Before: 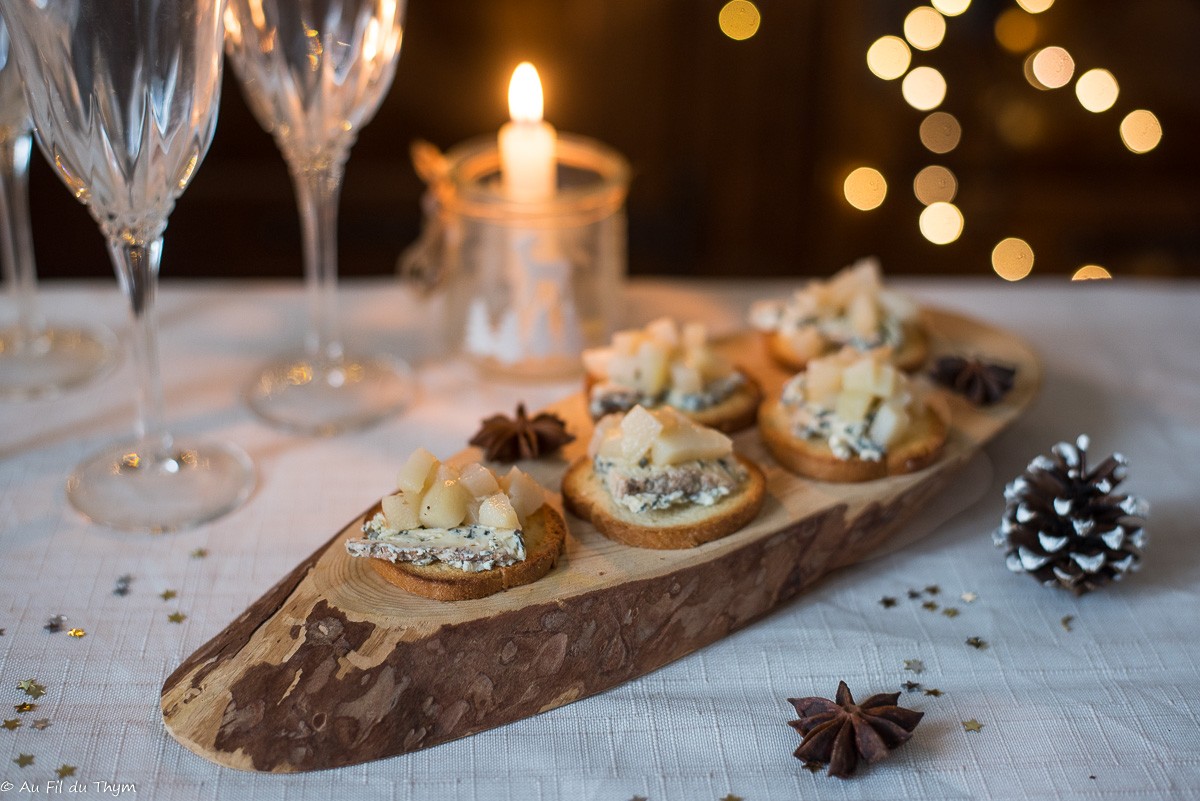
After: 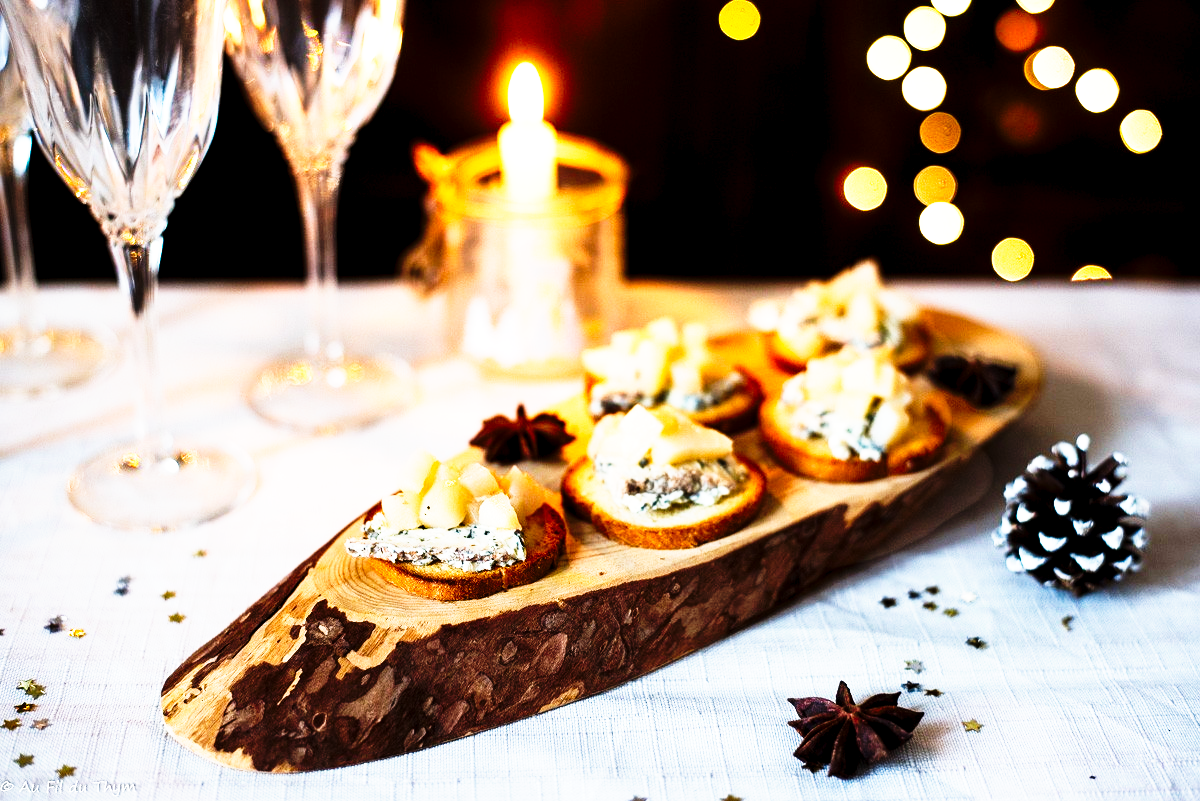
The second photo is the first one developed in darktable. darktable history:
tone curve: curves: ch0 [(0, 0) (0.003, 0.005) (0.011, 0.008) (0.025, 0.013) (0.044, 0.017) (0.069, 0.022) (0.1, 0.029) (0.136, 0.038) (0.177, 0.053) (0.224, 0.081) (0.277, 0.128) (0.335, 0.214) (0.399, 0.343) (0.468, 0.478) (0.543, 0.641) (0.623, 0.798) (0.709, 0.911) (0.801, 0.971) (0.898, 0.99) (1, 1)], preserve colors none
exposure: black level correction 0.012, exposure 0.7 EV, compensate exposure bias true, compensate highlight preservation false
